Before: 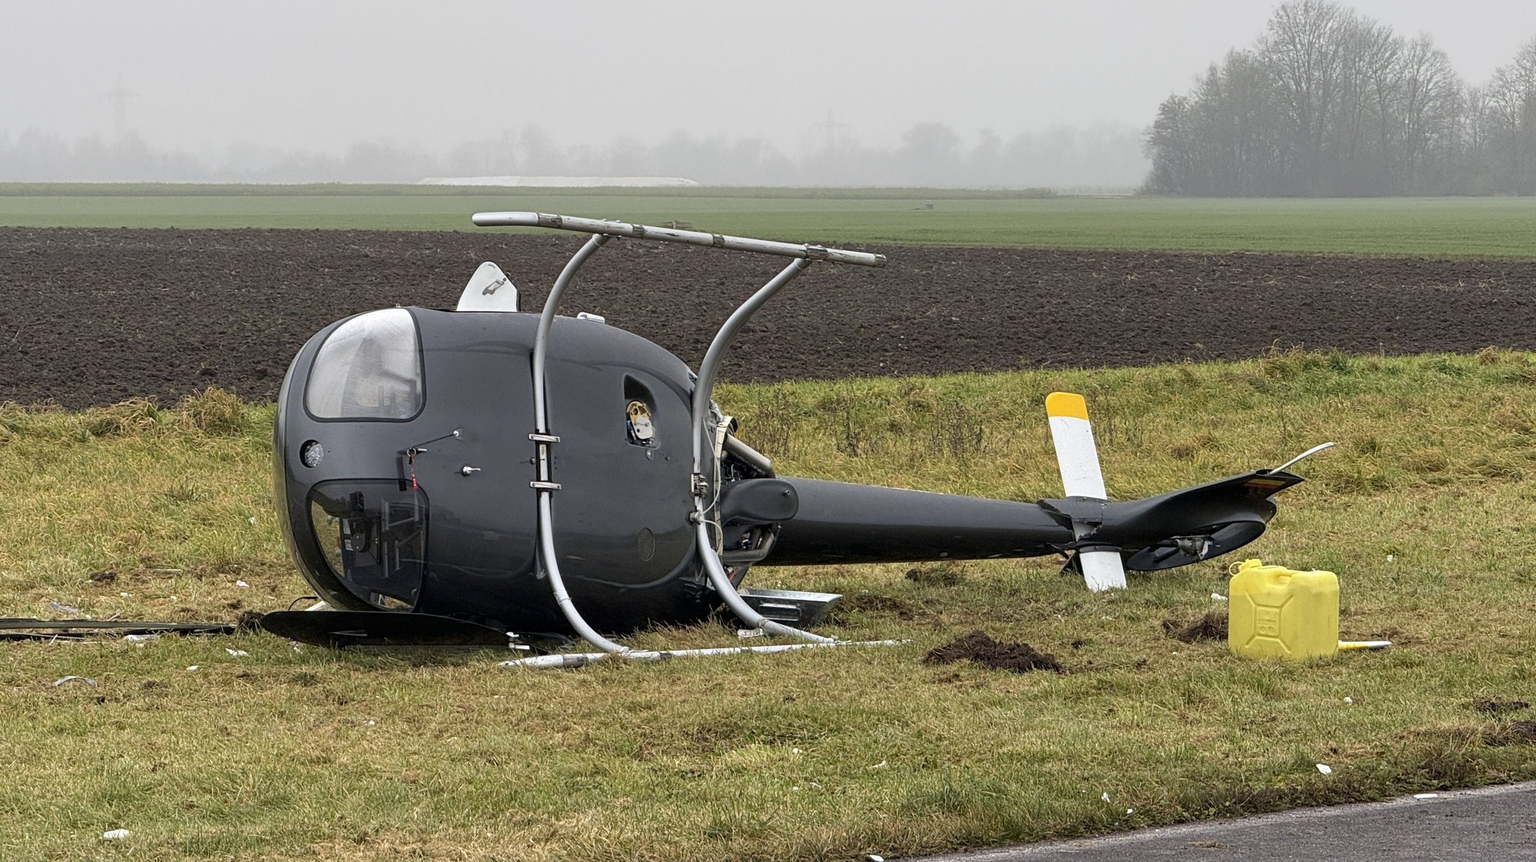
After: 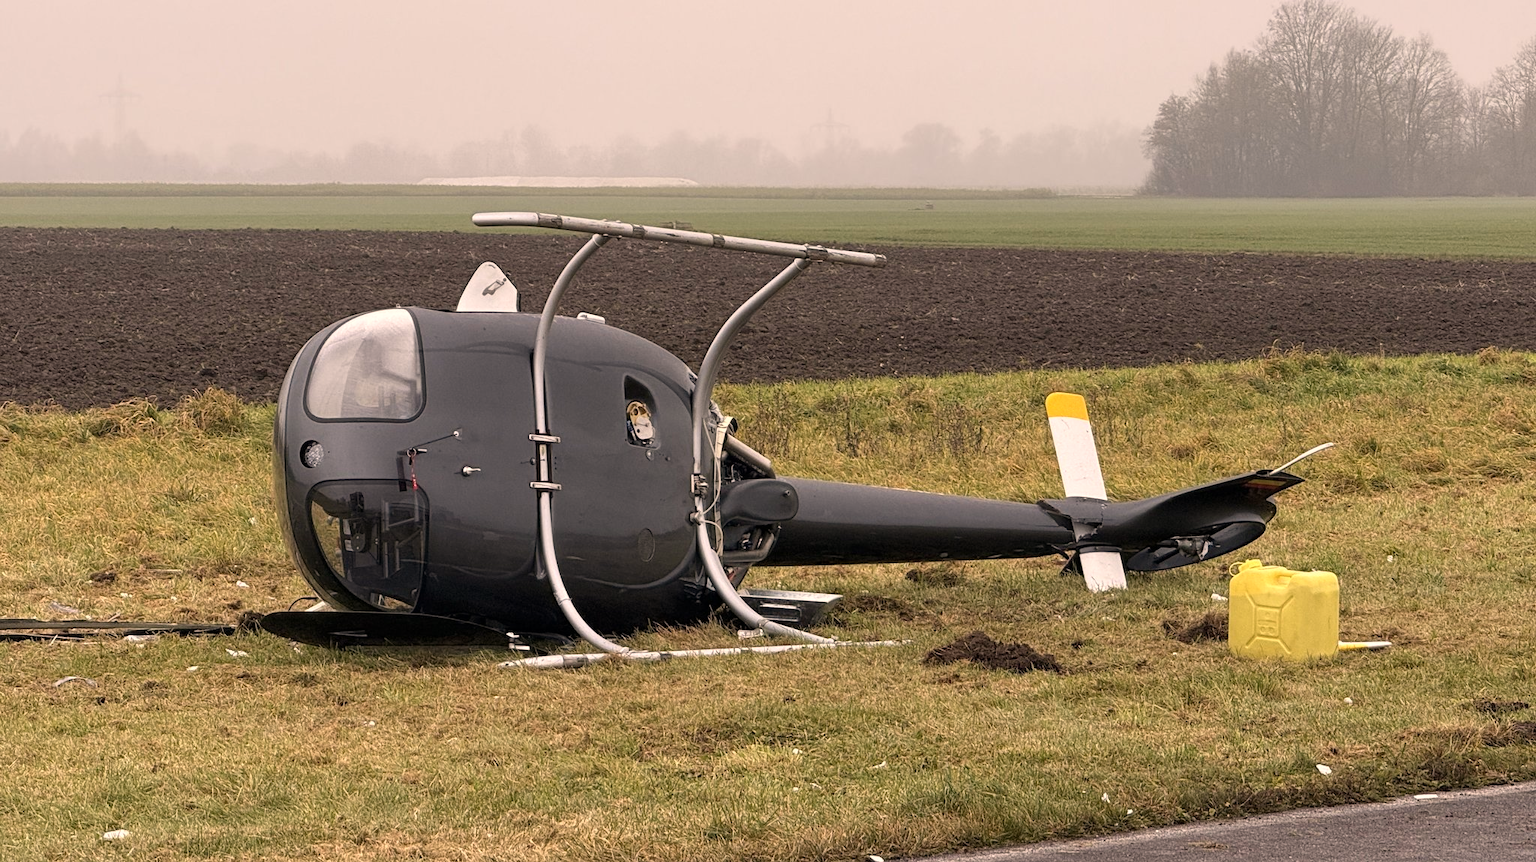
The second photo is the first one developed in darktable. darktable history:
white balance: red 1.127, blue 0.943
